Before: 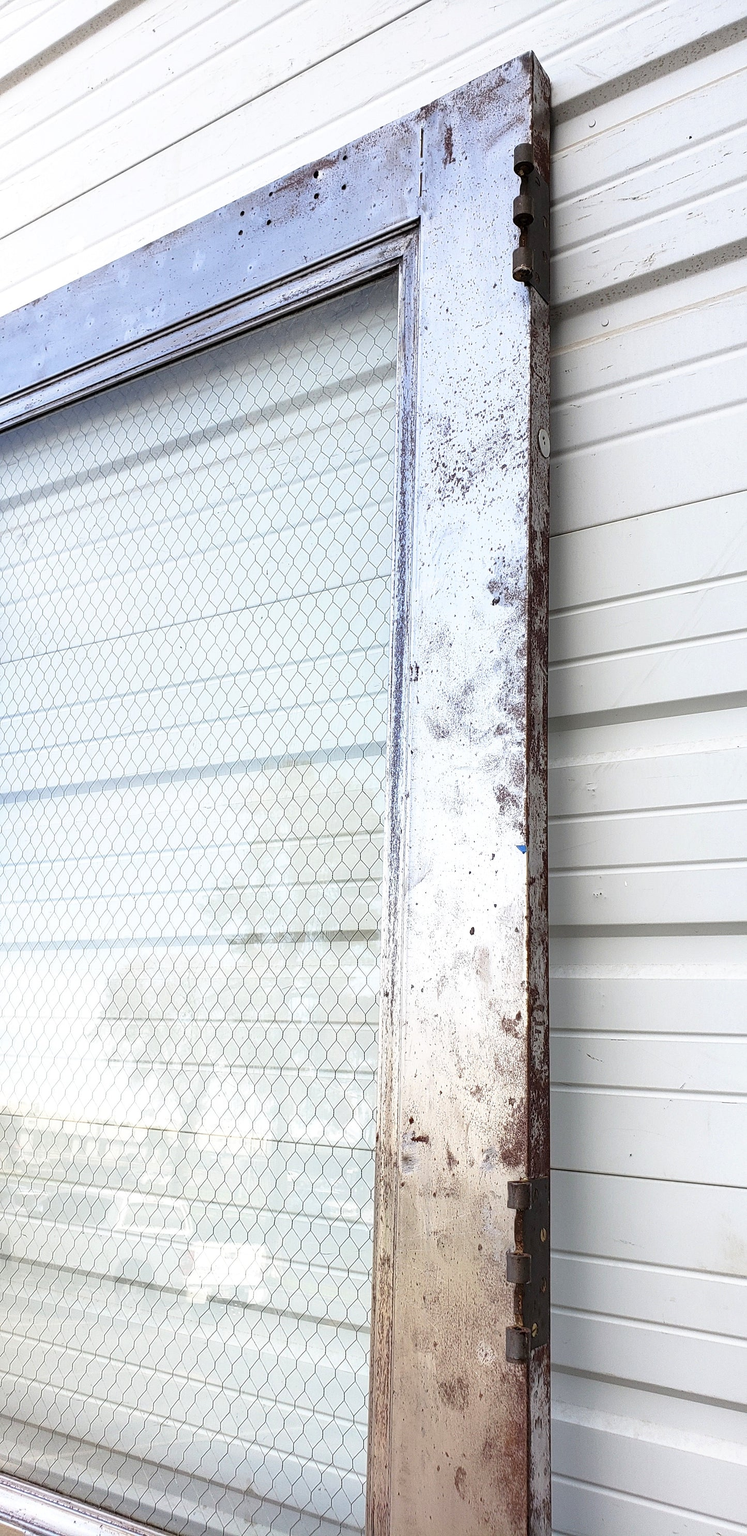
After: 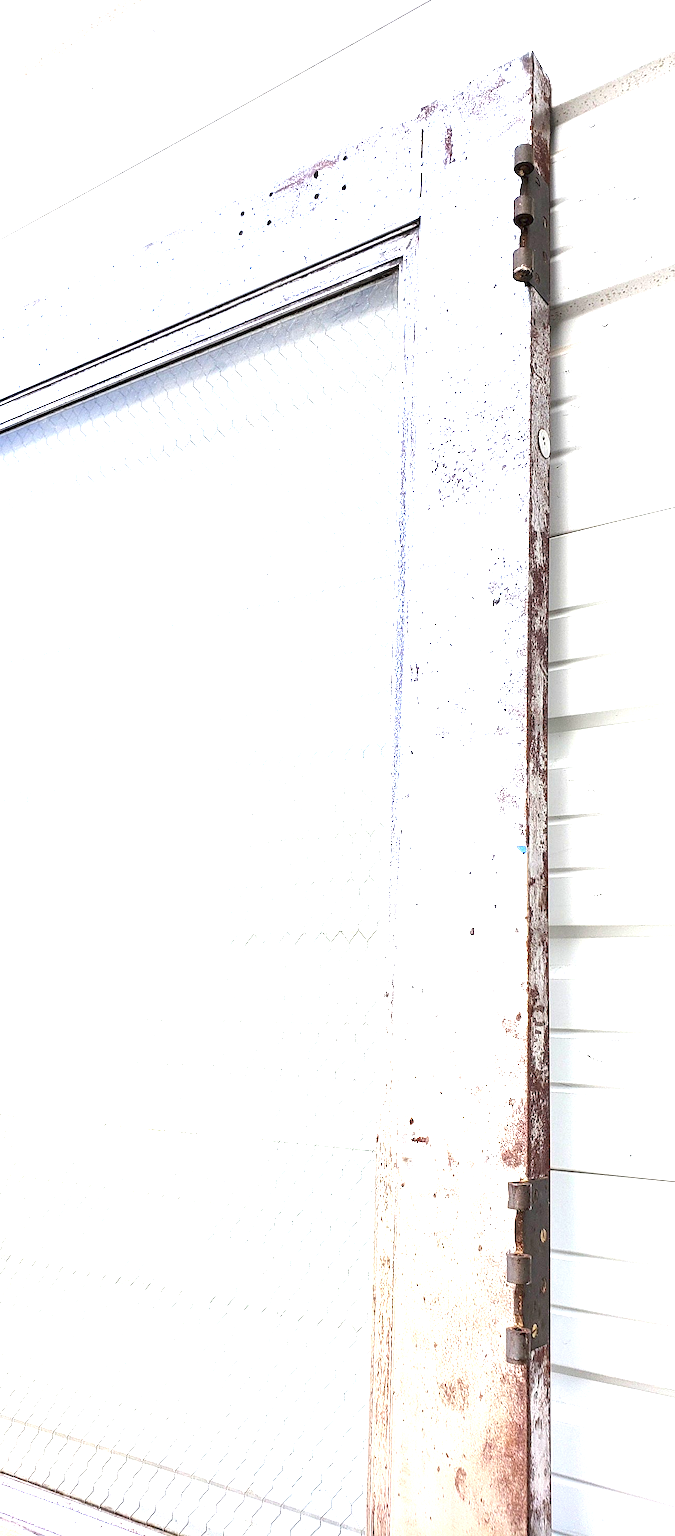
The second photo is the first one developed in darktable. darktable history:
crop: right 9.509%, bottom 0.031%
exposure: black level correction 0, exposure 1.9 EV, compensate highlight preservation false
